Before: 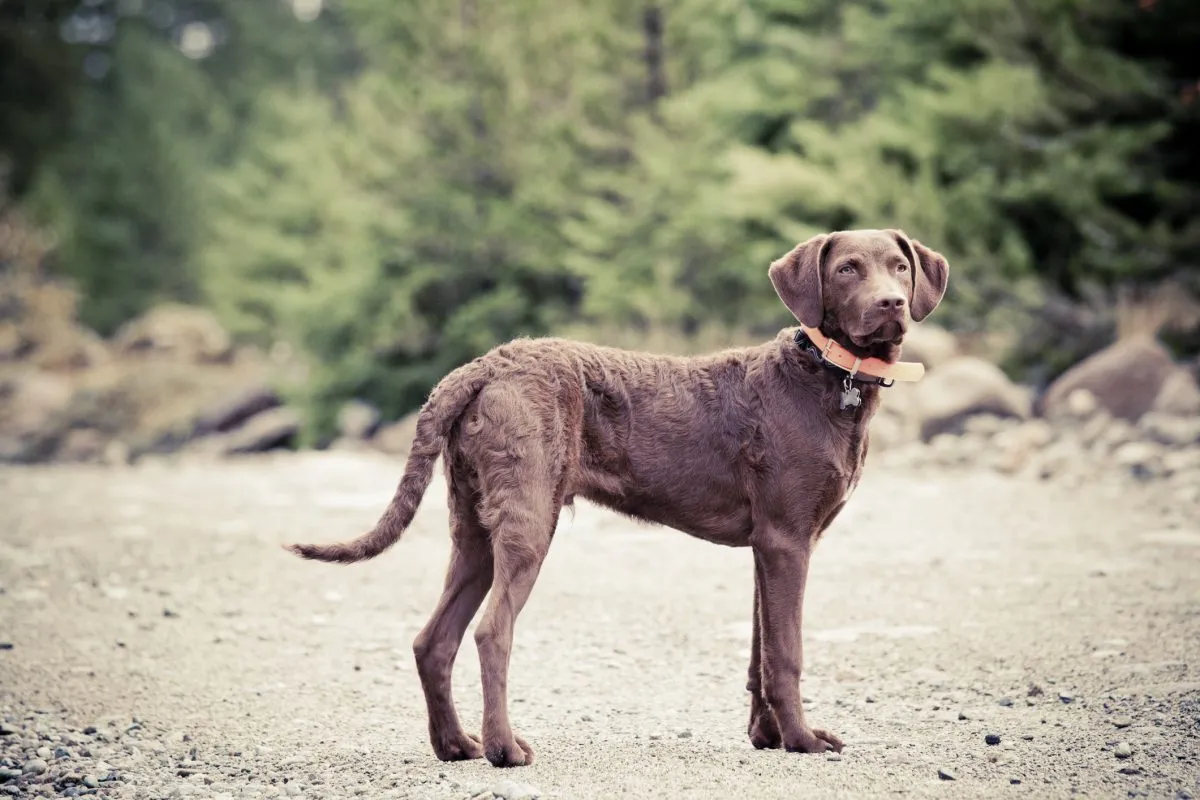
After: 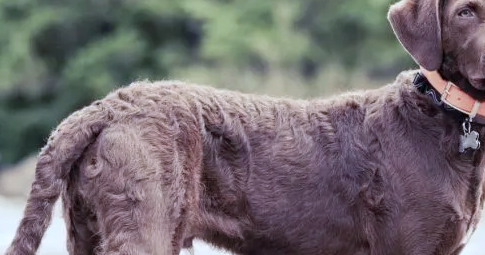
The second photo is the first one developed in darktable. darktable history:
crop: left 31.751%, top 32.172%, right 27.8%, bottom 35.83%
color calibration: x 0.37, y 0.382, temperature 4313.32 K
